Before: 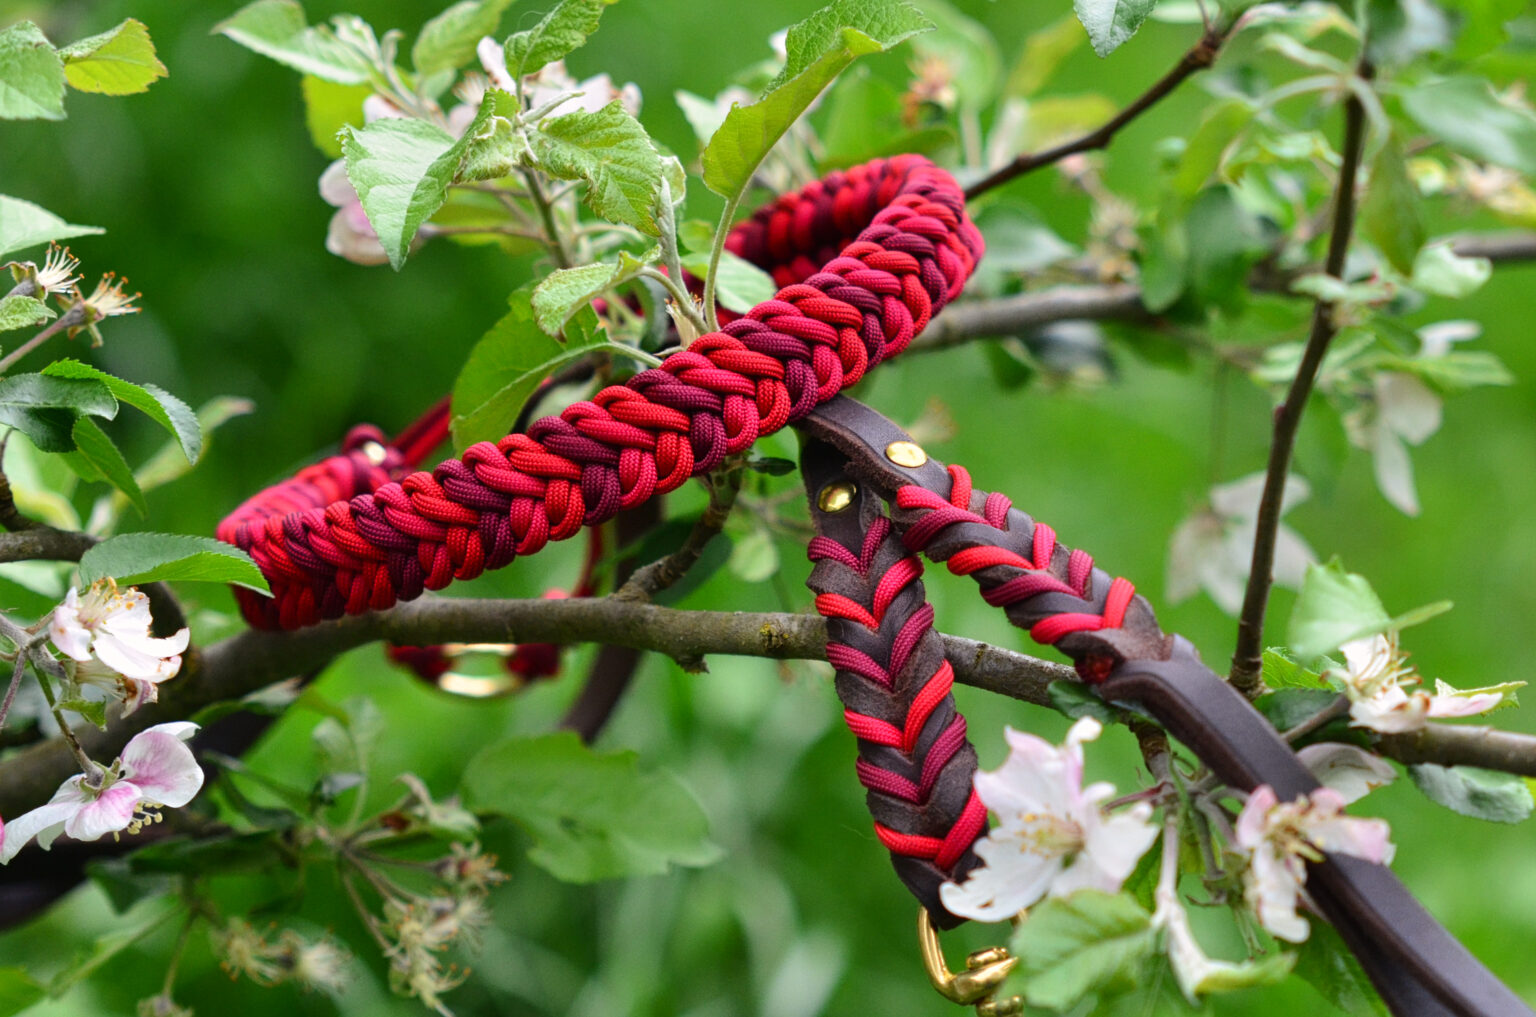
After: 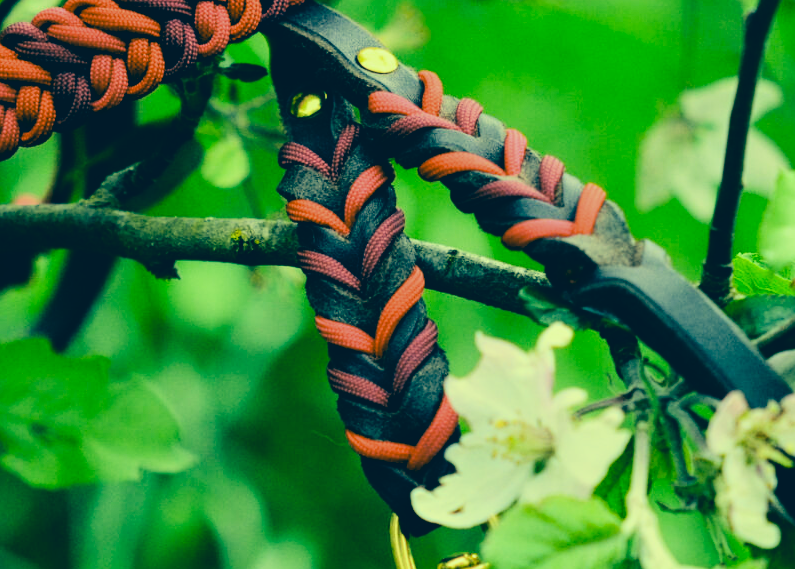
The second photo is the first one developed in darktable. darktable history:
tone equalizer: -8 EV -1.08 EV, -7 EV -1.01 EV, -6 EV -0.867 EV, -5 EV -0.578 EV, -3 EV 0.578 EV, -2 EV 0.867 EV, -1 EV 1.01 EV, +0 EV 1.08 EV, edges refinement/feathering 500, mask exposure compensation -1.57 EV, preserve details no
filmic rgb: black relative exposure -7.65 EV, white relative exposure 4.56 EV, hardness 3.61
color correction: highlights a* -15.58, highlights b* 40, shadows a* -40, shadows b* -26.18
crop: left 34.479%, top 38.822%, right 13.718%, bottom 5.172%
